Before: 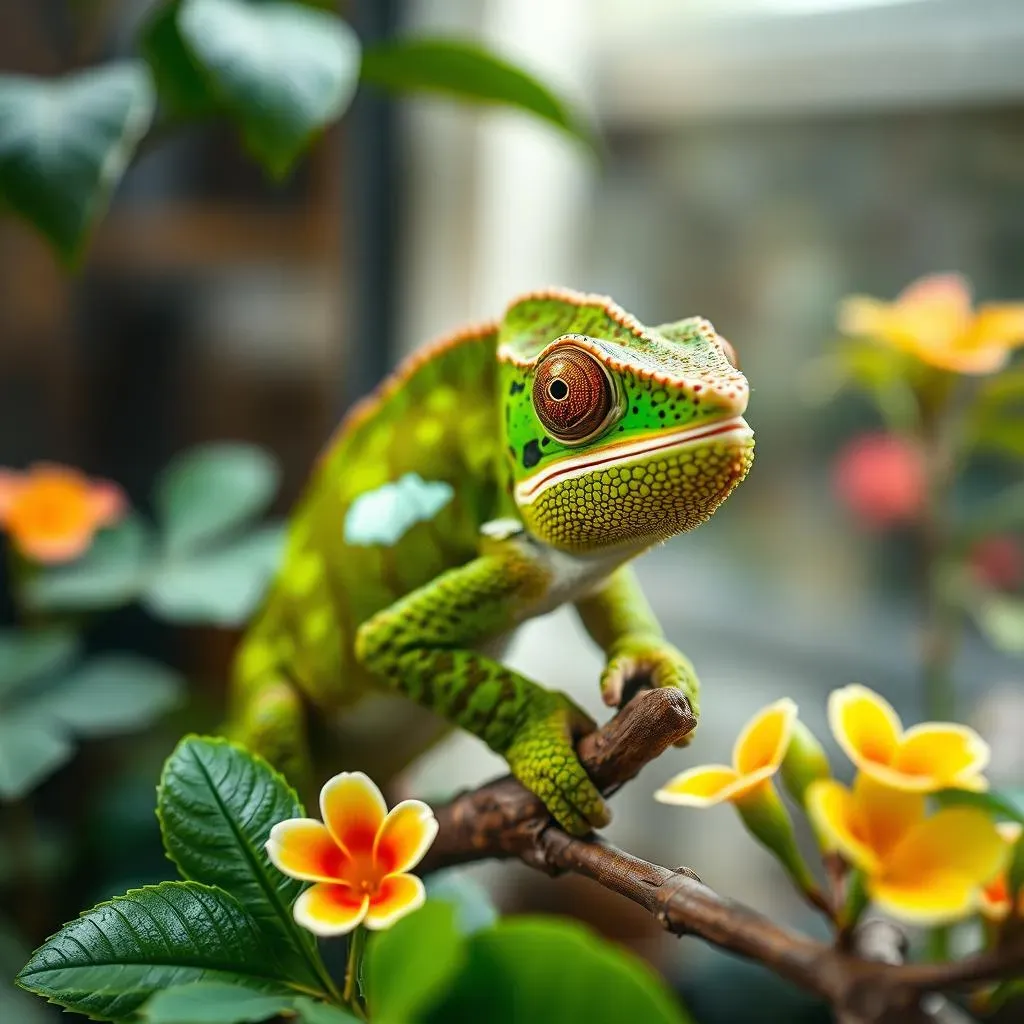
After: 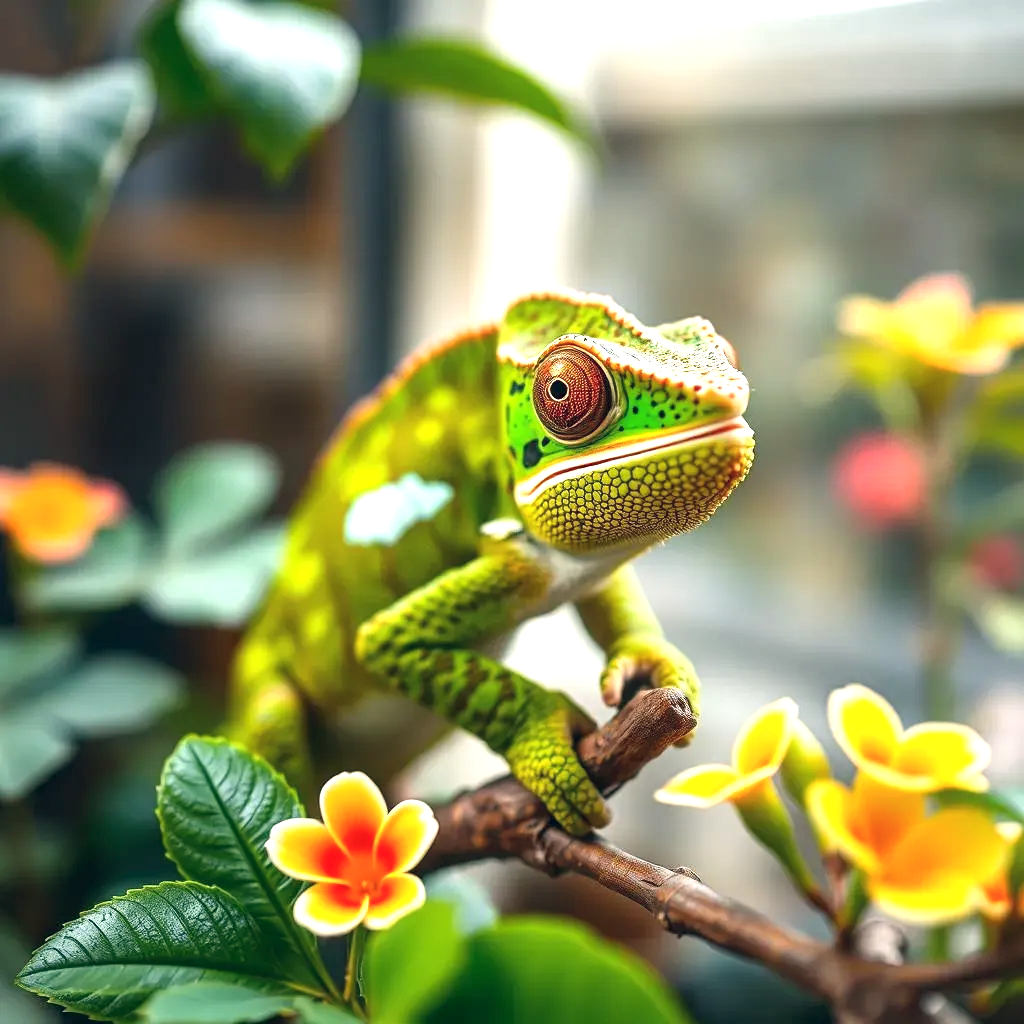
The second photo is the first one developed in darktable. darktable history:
white balance: red 1.009, blue 1.027
exposure: exposure 0.74 EV, compensate highlight preservation false
color balance rgb: shadows lift › hue 87.51°, highlights gain › chroma 1.62%, highlights gain › hue 55.1°, global offset › chroma 0.06%, global offset › hue 253.66°, linear chroma grading › global chroma 0.5%
